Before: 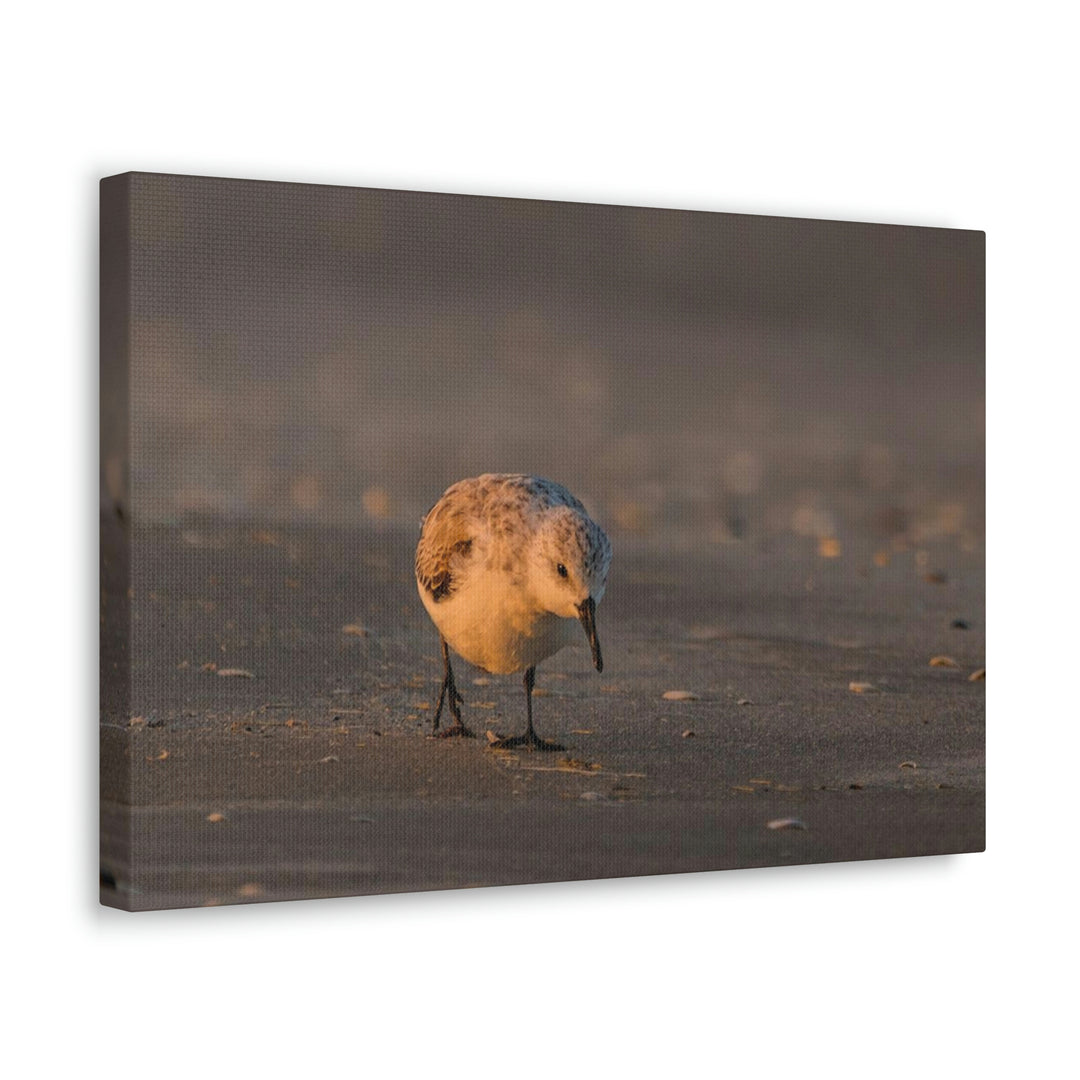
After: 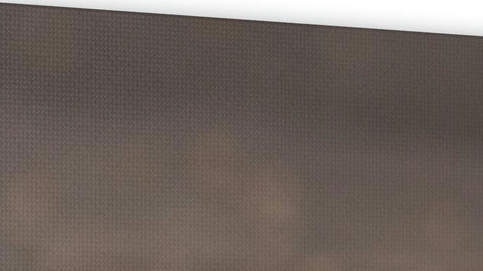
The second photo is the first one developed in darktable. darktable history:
white balance: red 1, blue 1
crop: left 28.64%, top 16.832%, right 26.637%, bottom 58.055%
